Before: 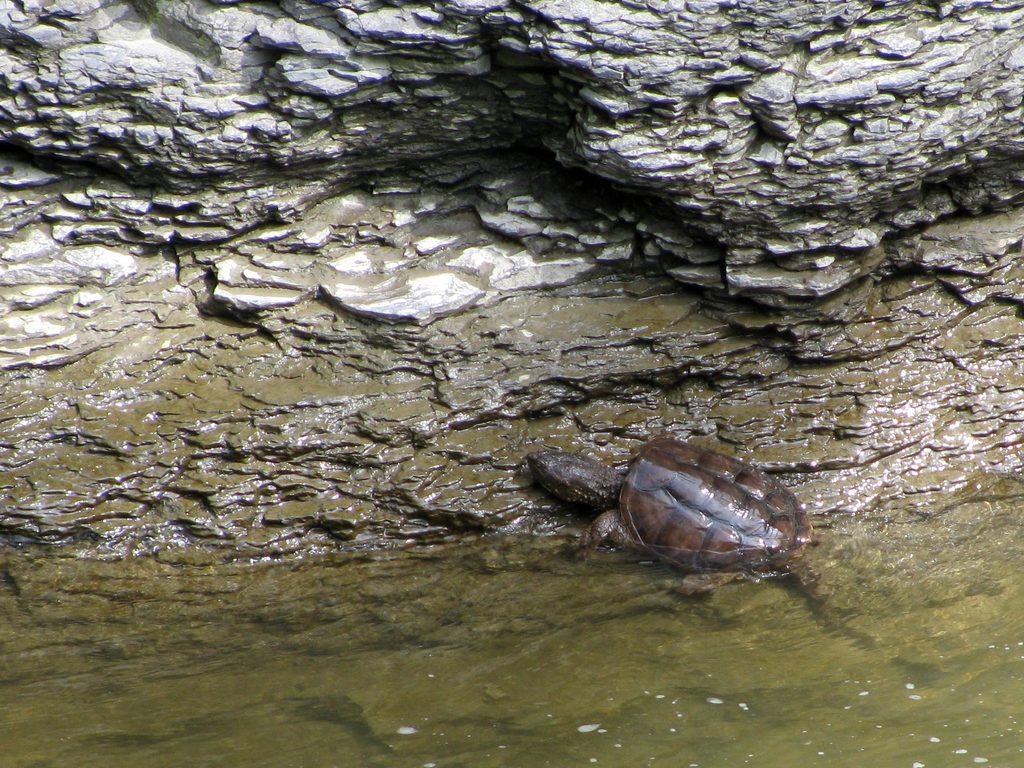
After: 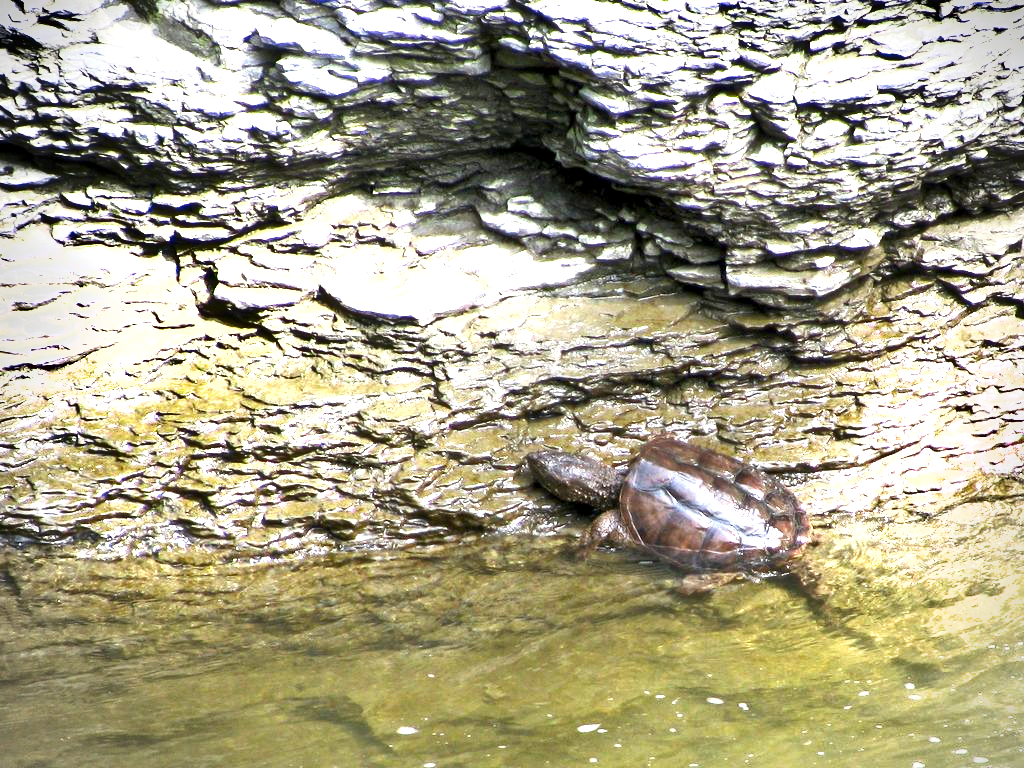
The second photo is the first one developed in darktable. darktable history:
shadows and highlights: soften with gaussian
vignetting: on, module defaults
exposure: black level correction 0.001, exposure 1.867 EV, compensate highlight preservation false
